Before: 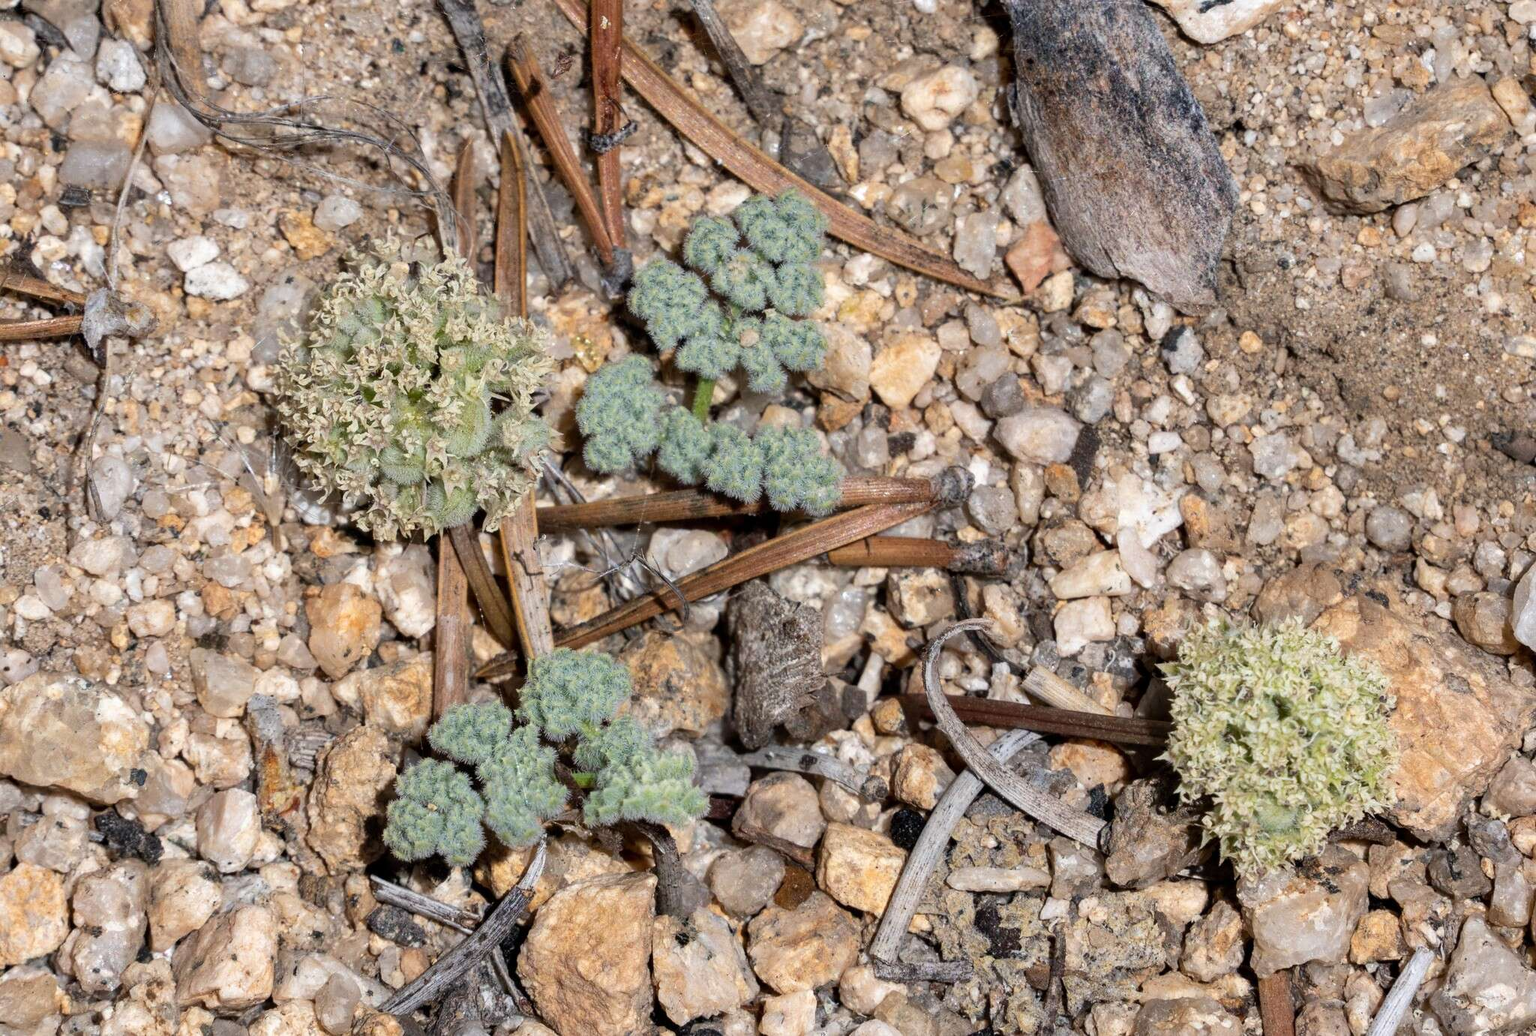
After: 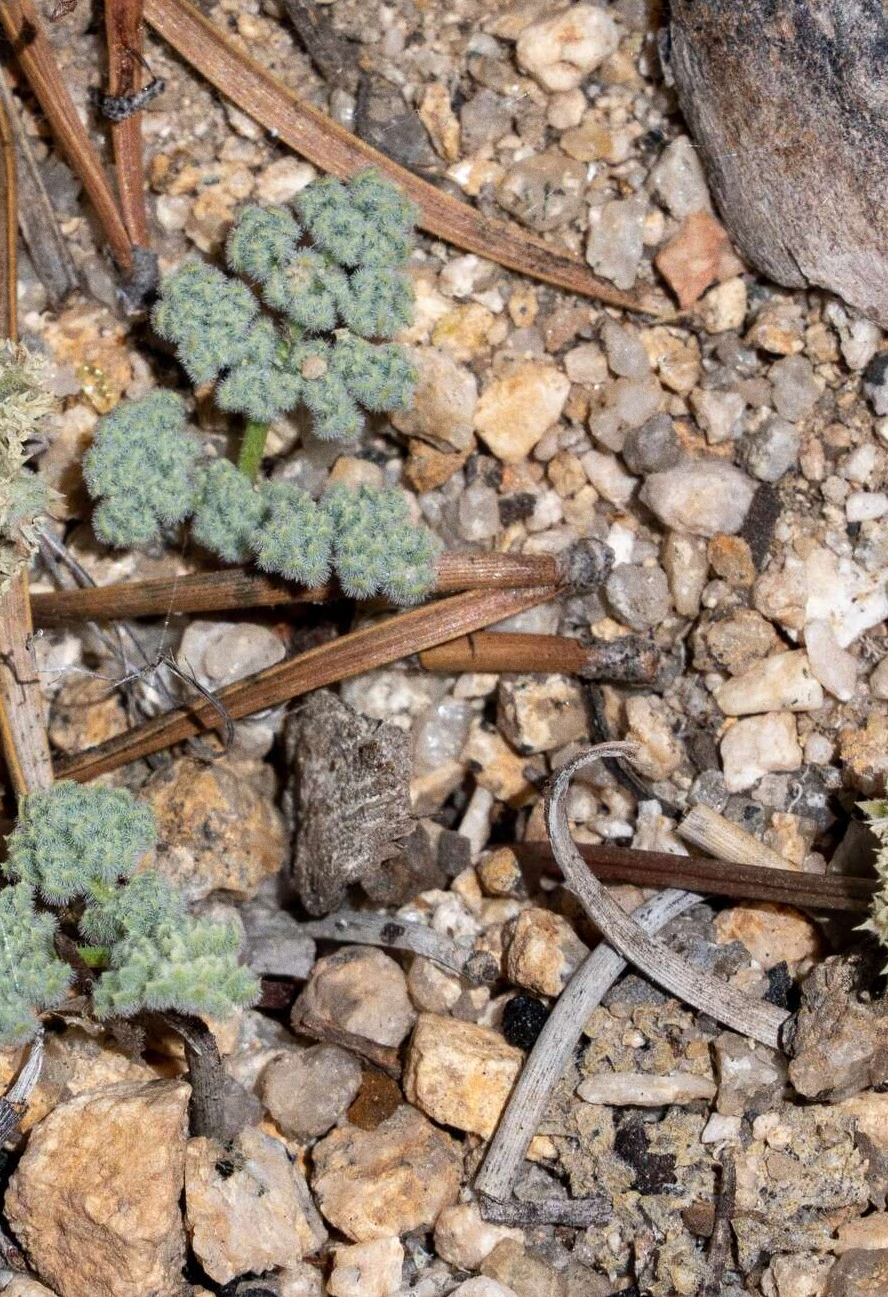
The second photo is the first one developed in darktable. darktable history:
grain: coarseness 0.09 ISO
crop: left 33.452%, top 6.025%, right 23.155%
